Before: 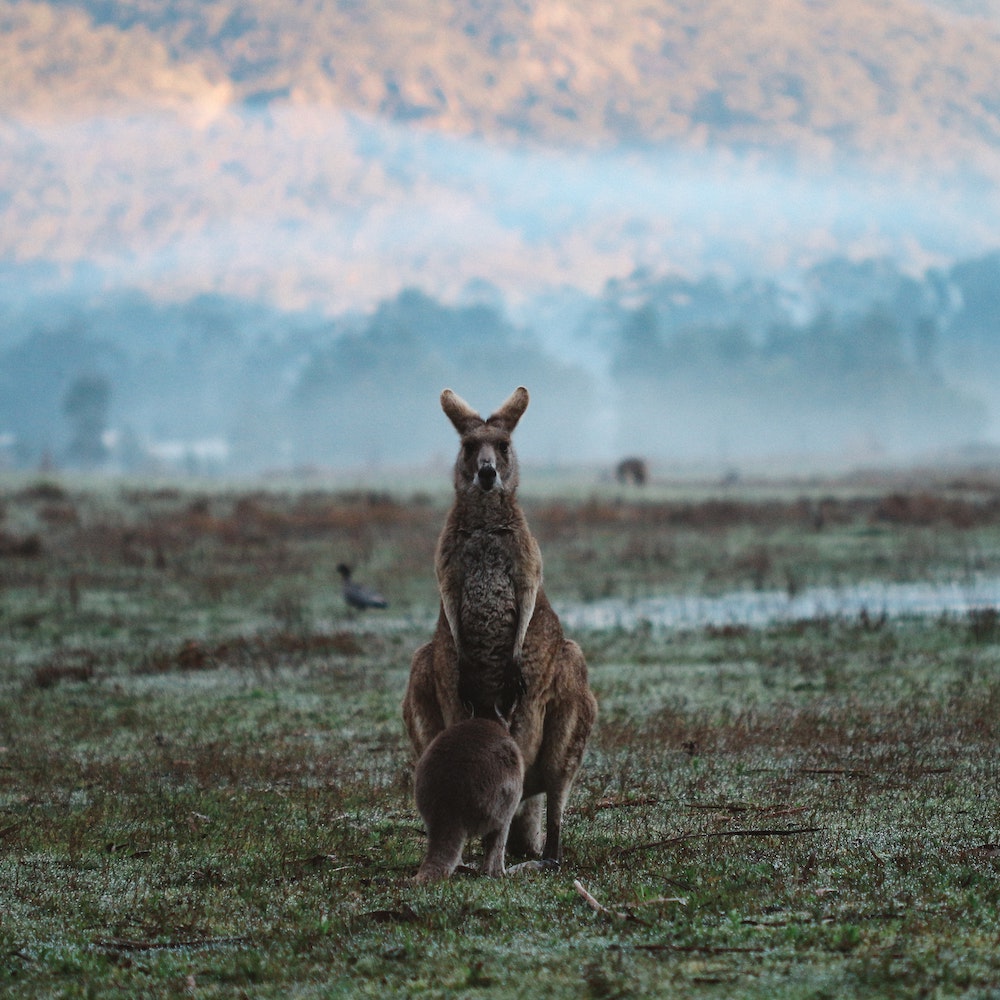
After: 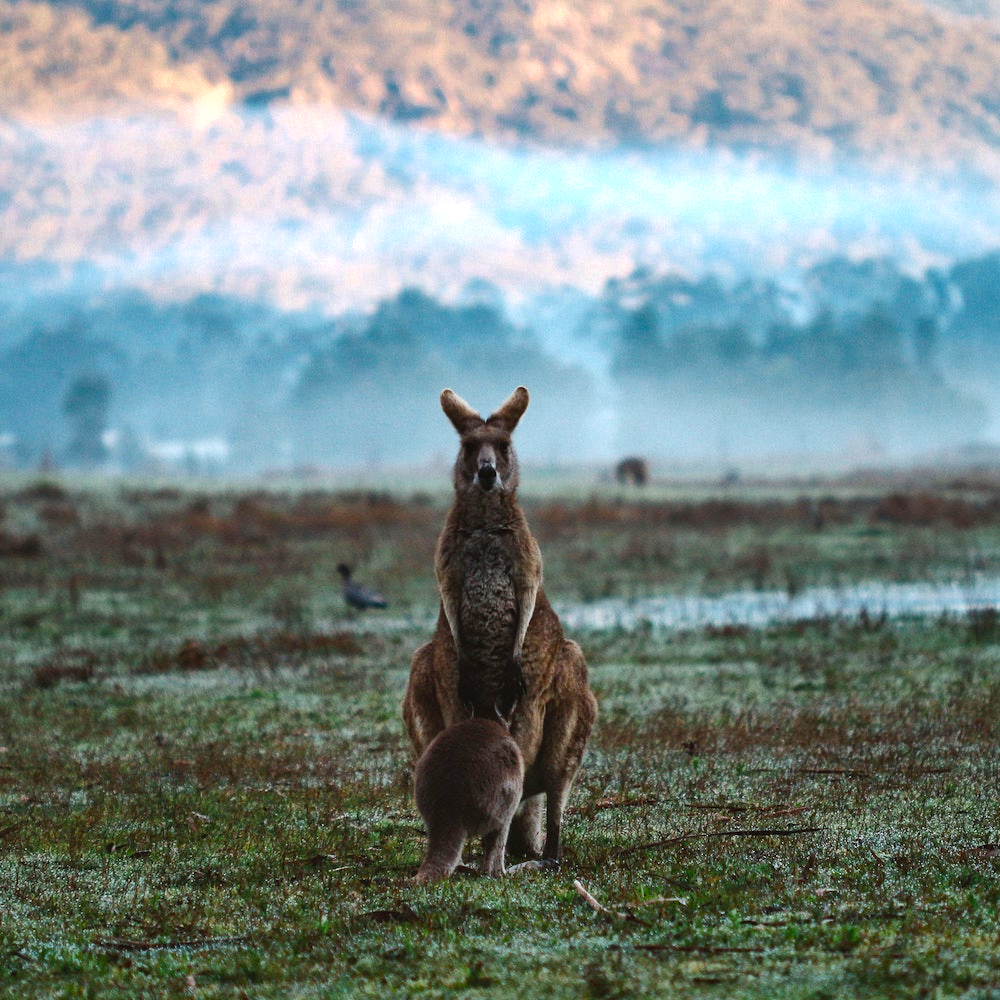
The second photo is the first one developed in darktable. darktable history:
shadows and highlights: soften with gaussian
color balance rgb: power › hue 329.47°, perceptual saturation grading › global saturation 20%, perceptual saturation grading › highlights -25.588%, perceptual saturation grading › shadows 25.226%, perceptual brilliance grading › highlights 13.976%, perceptual brilliance grading › shadows -18.397%, global vibrance 34.698%
